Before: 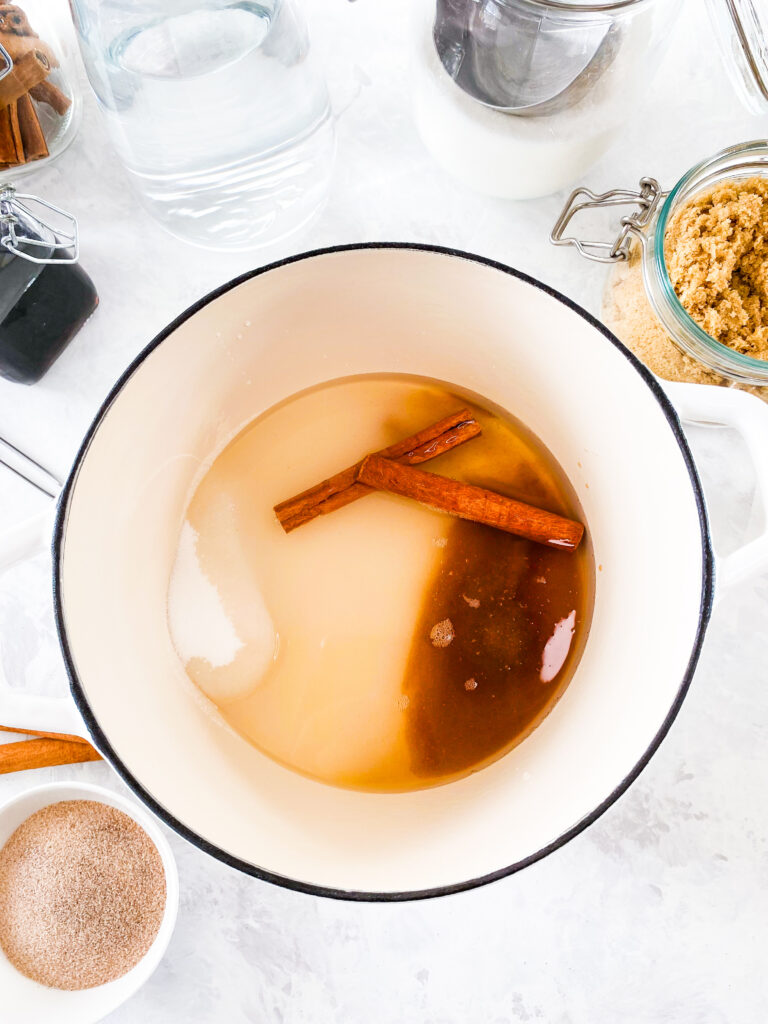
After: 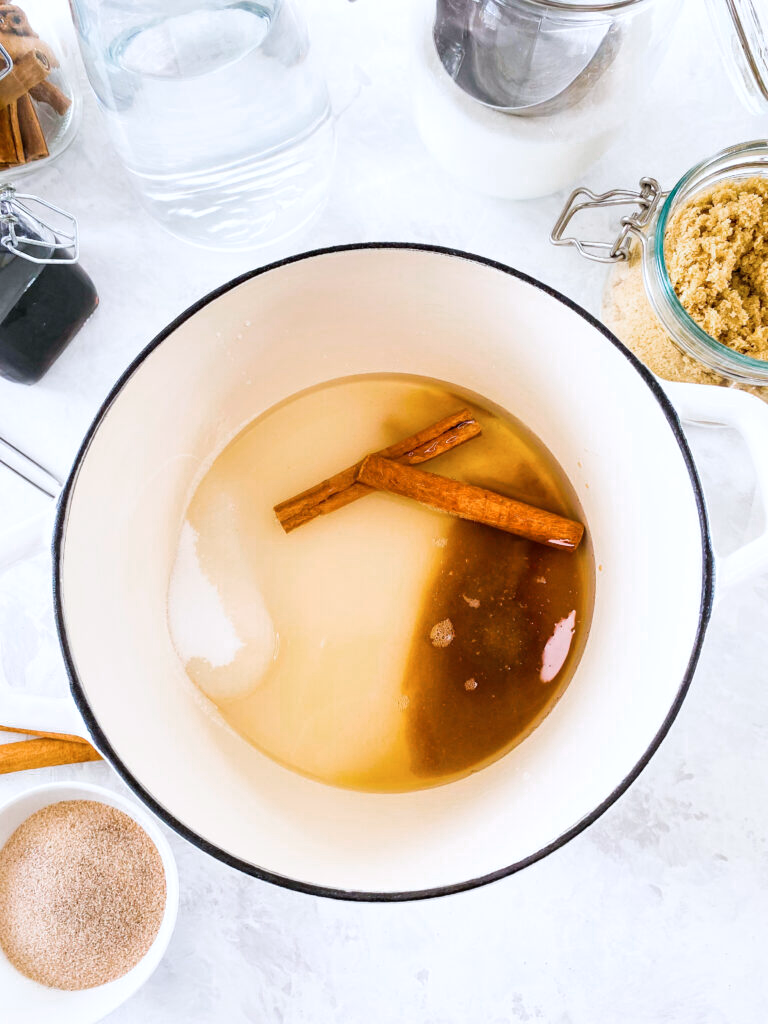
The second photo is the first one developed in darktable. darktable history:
white balance: red 0.983, blue 1.036
color zones: curves: ch0 [(0, 0.558) (0.143, 0.548) (0.286, 0.447) (0.429, 0.259) (0.571, 0.5) (0.714, 0.5) (0.857, 0.593) (1, 0.558)]; ch1 [(0, 0.543) (0.01, 0.544) (0.12, 0.492) (0.248, 0.458) (0.5, 0.534) (0.748, 0.5) (0.99, 0.469) (1, 0.543)]; ch2 [(0, 0.507) (0.143, 0.522) (0.286, 0.505) (0.429, 0.5) (0.571, 0.5) (0.714, 0.5) (0.857, 0.5) (1, 0.507)]
